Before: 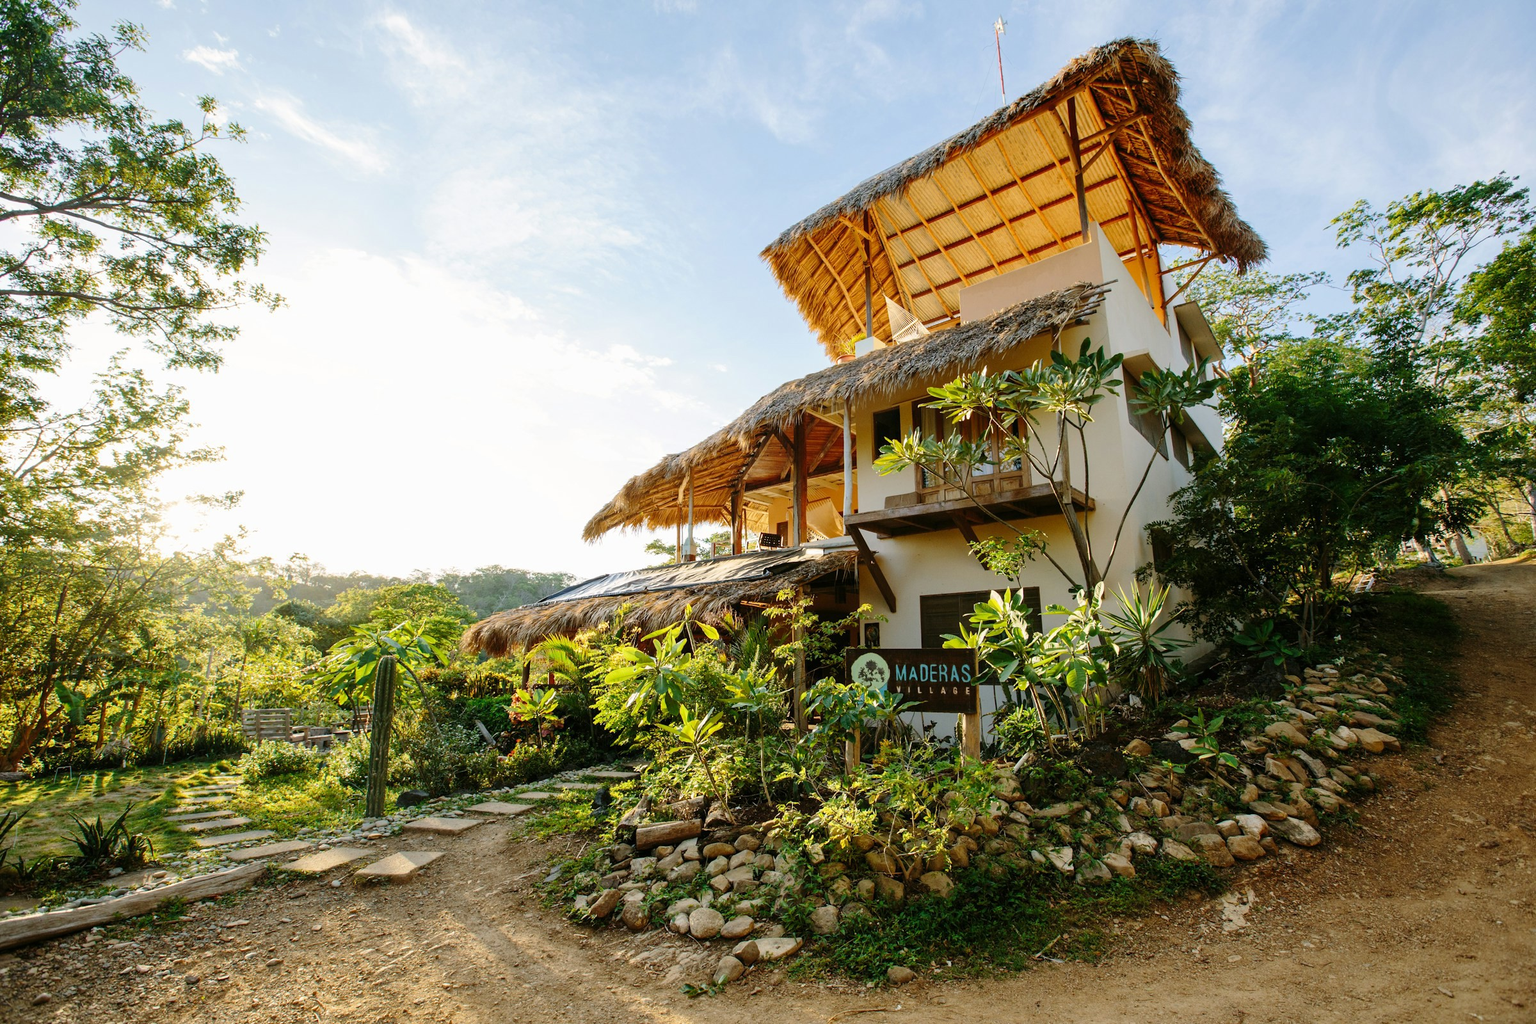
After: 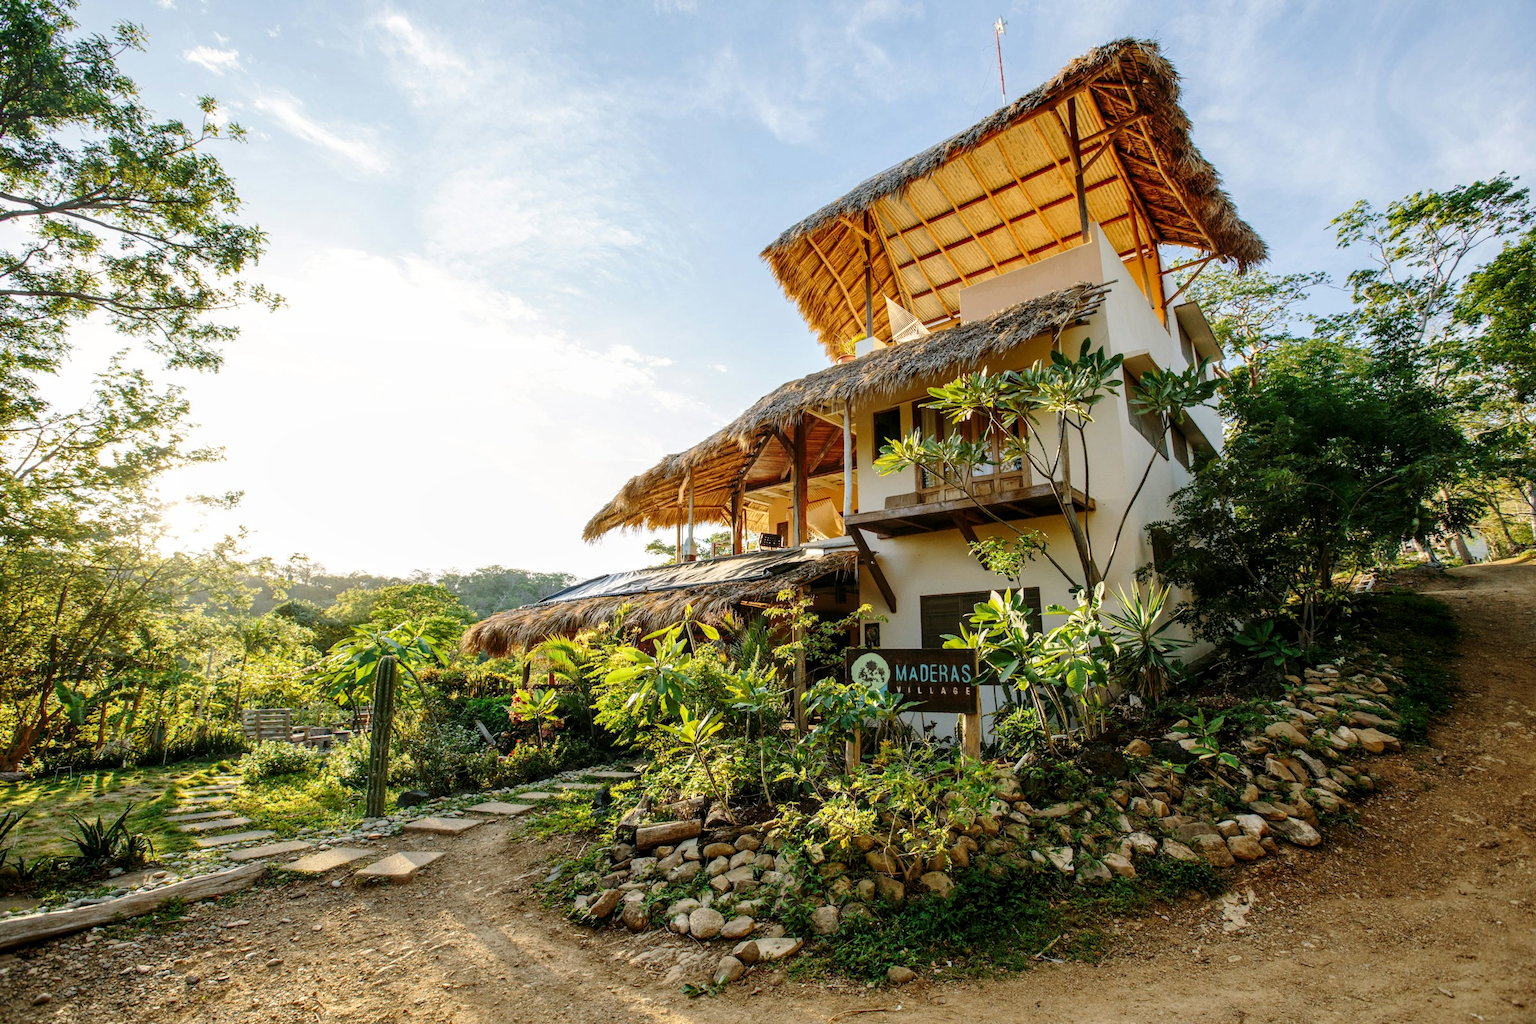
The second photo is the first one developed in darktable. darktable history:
rotate and perspective: crop left 0, crop top 0
local contrast: on, module defaults
